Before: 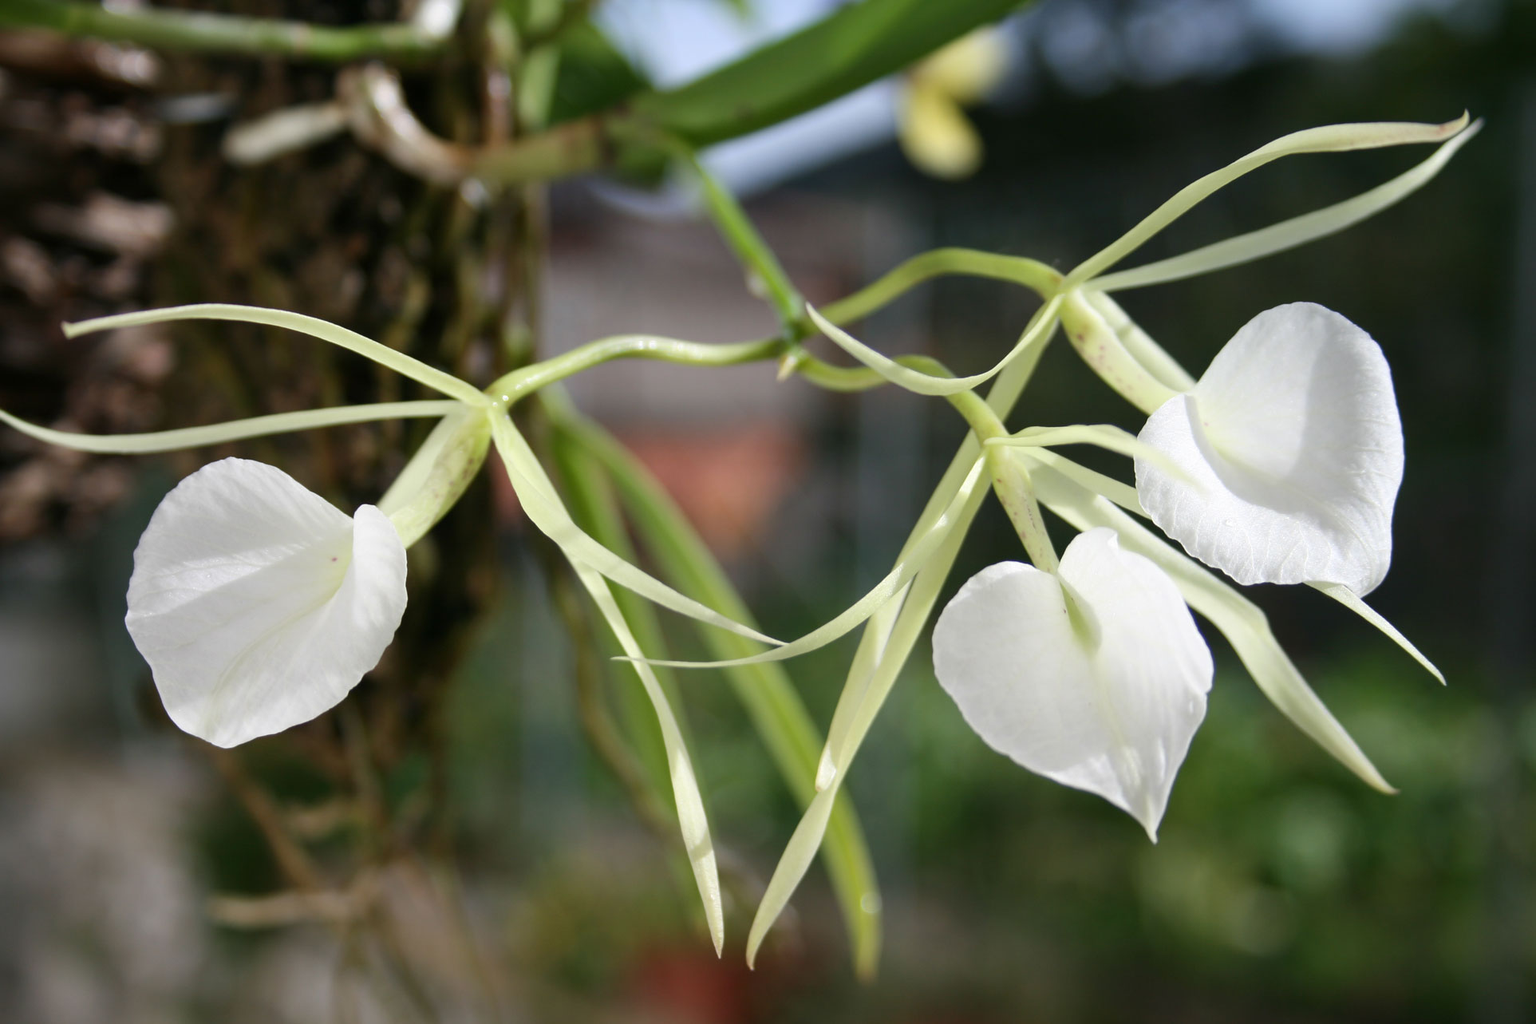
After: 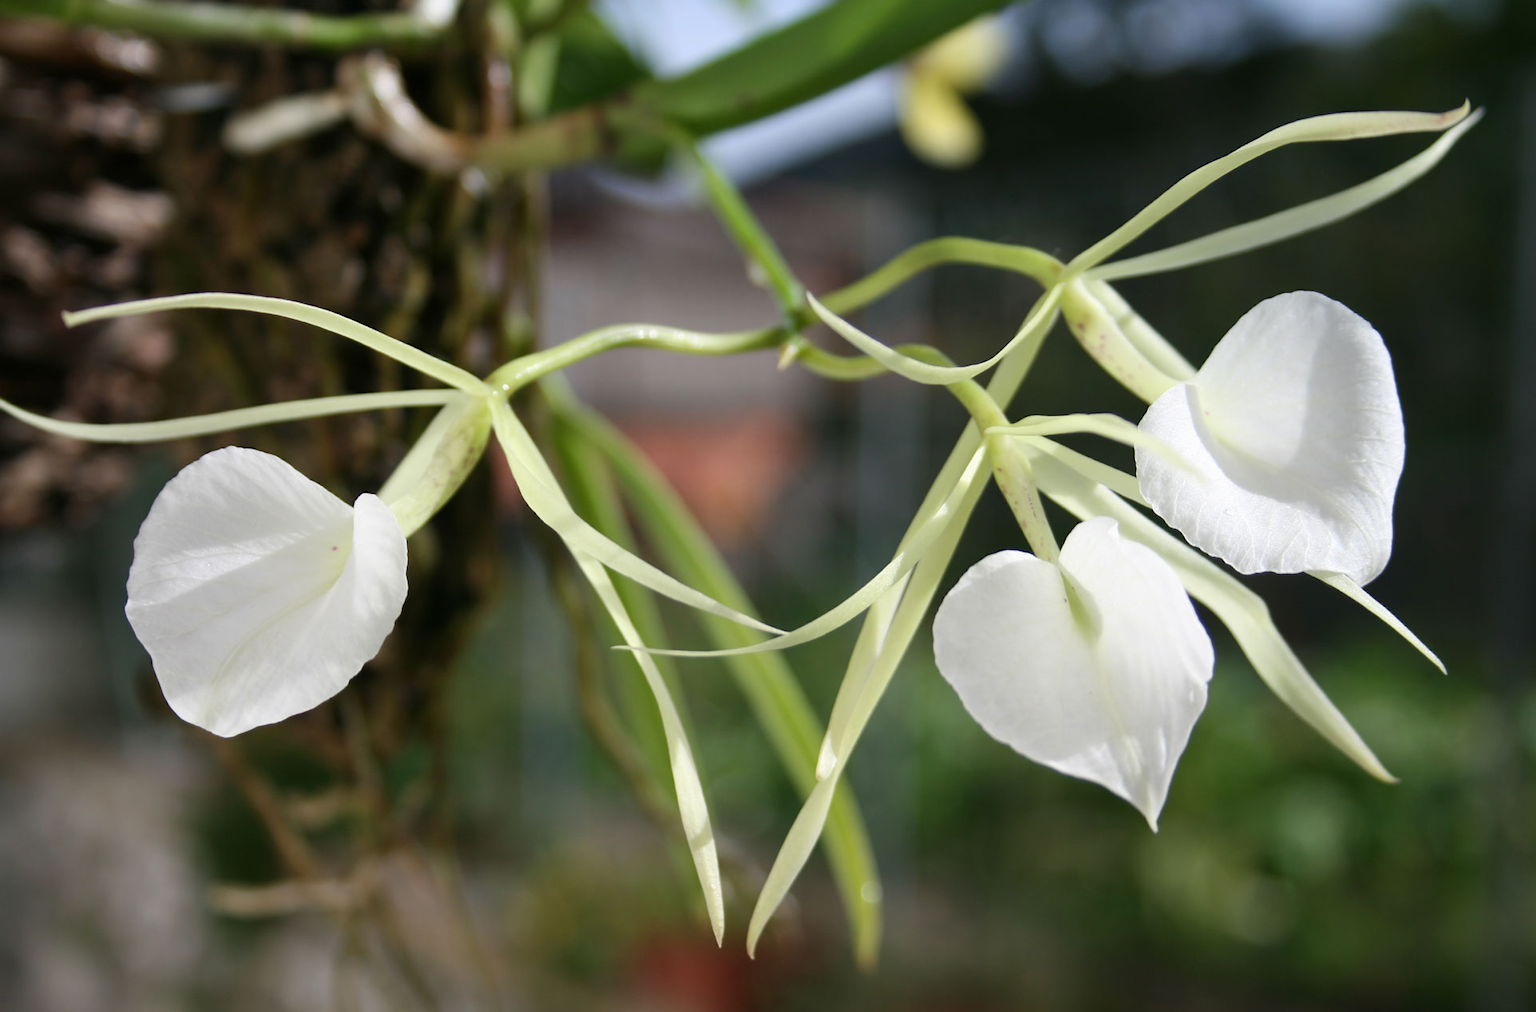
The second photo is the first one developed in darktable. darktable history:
crop: top 1.155%, right 0.019%
